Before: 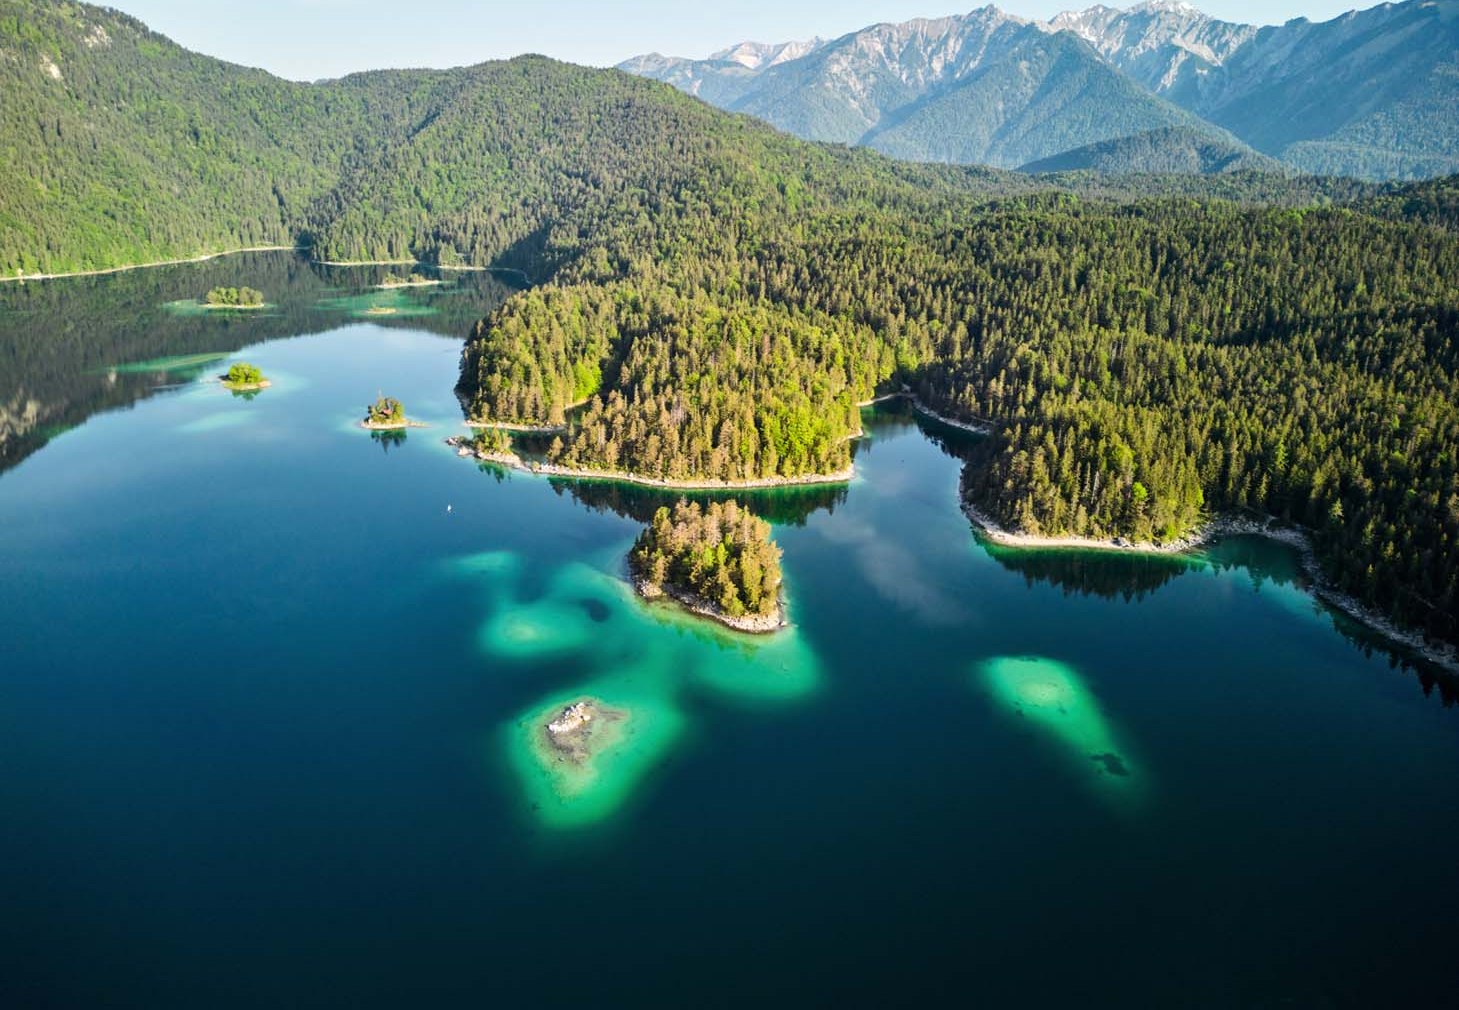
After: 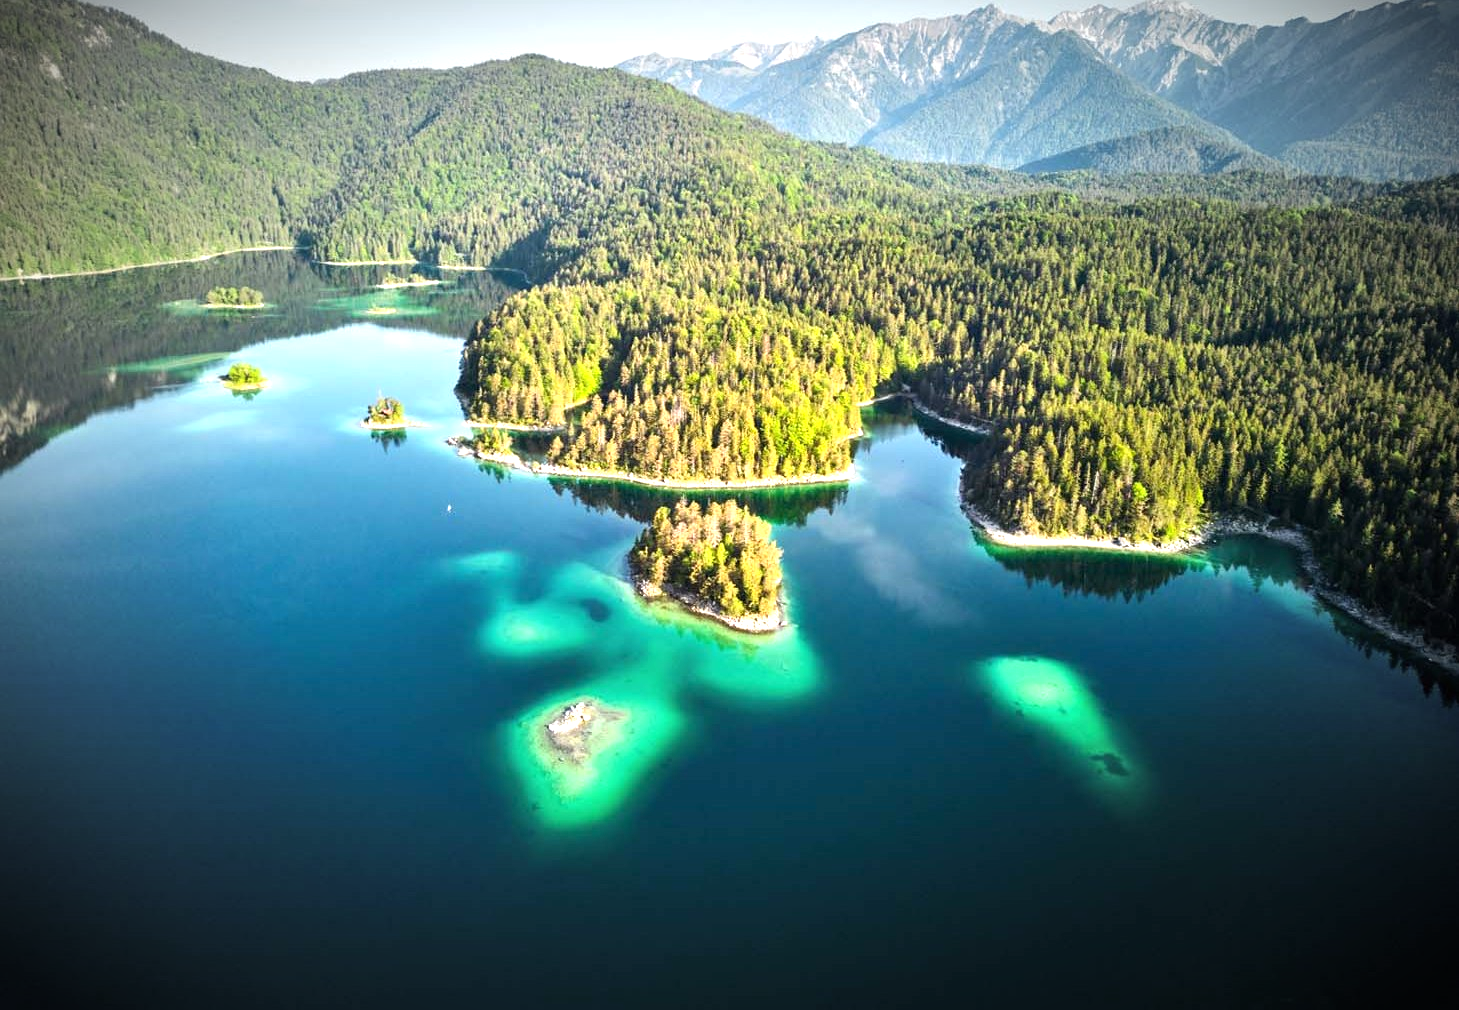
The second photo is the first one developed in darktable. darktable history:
exposure: black level correction 0, exposure 0.9 EV, compensate highlight preservation false
vignetting: fall-off start 67.5%, fall-off radius 67.23%, brightness -0.813, automatic ratio true
